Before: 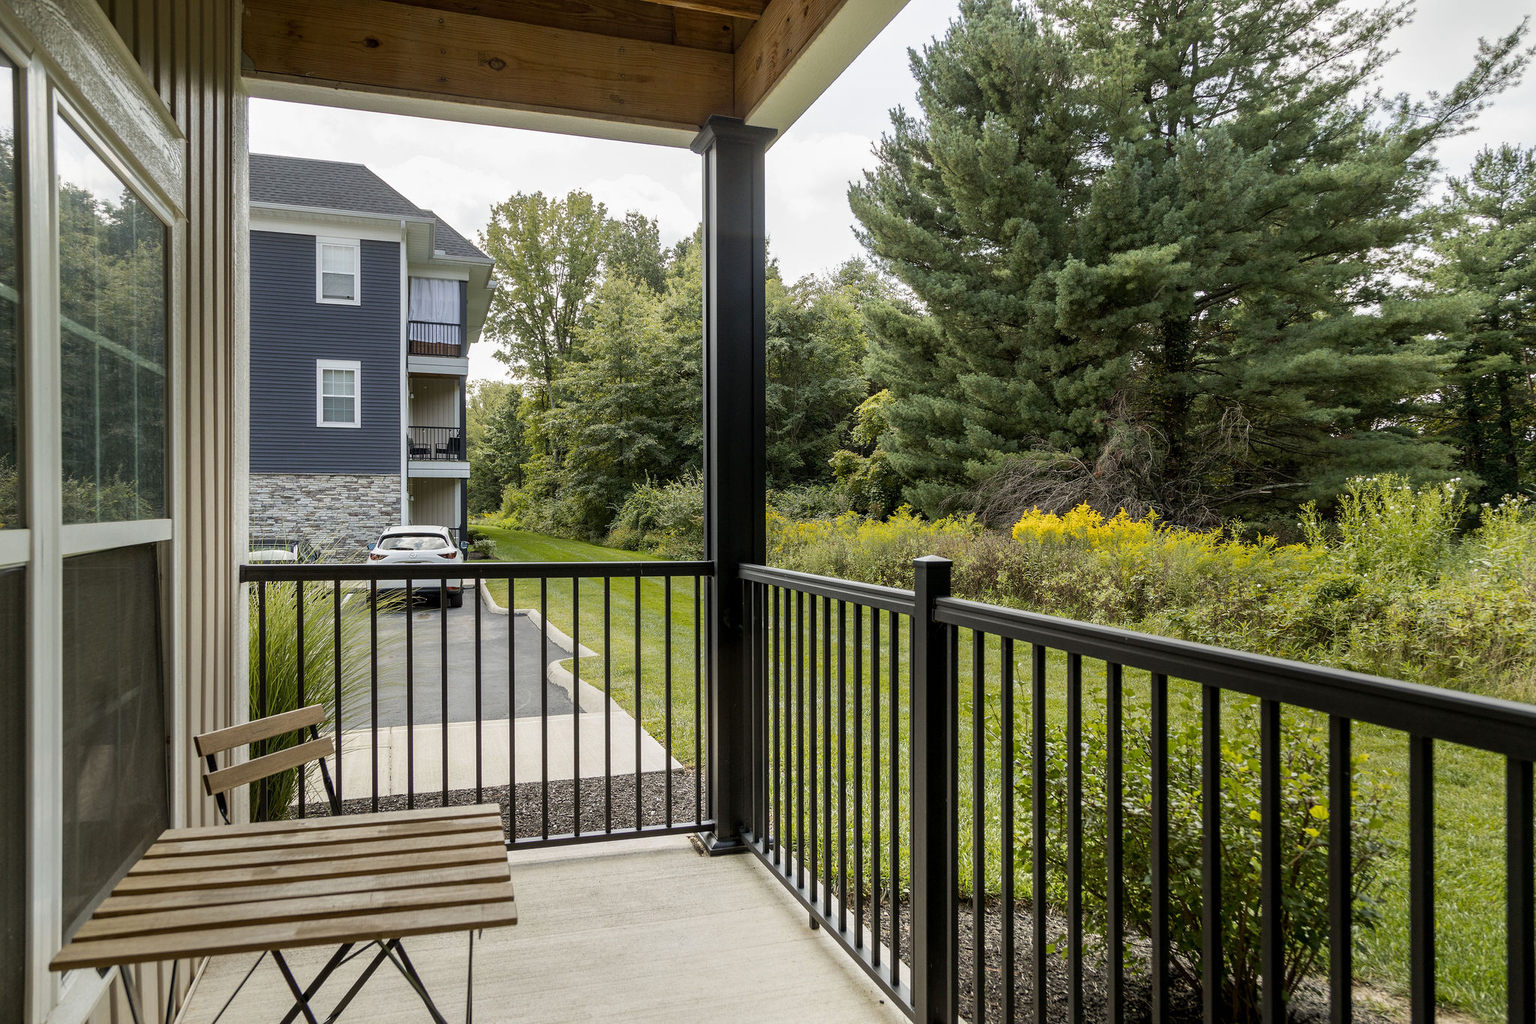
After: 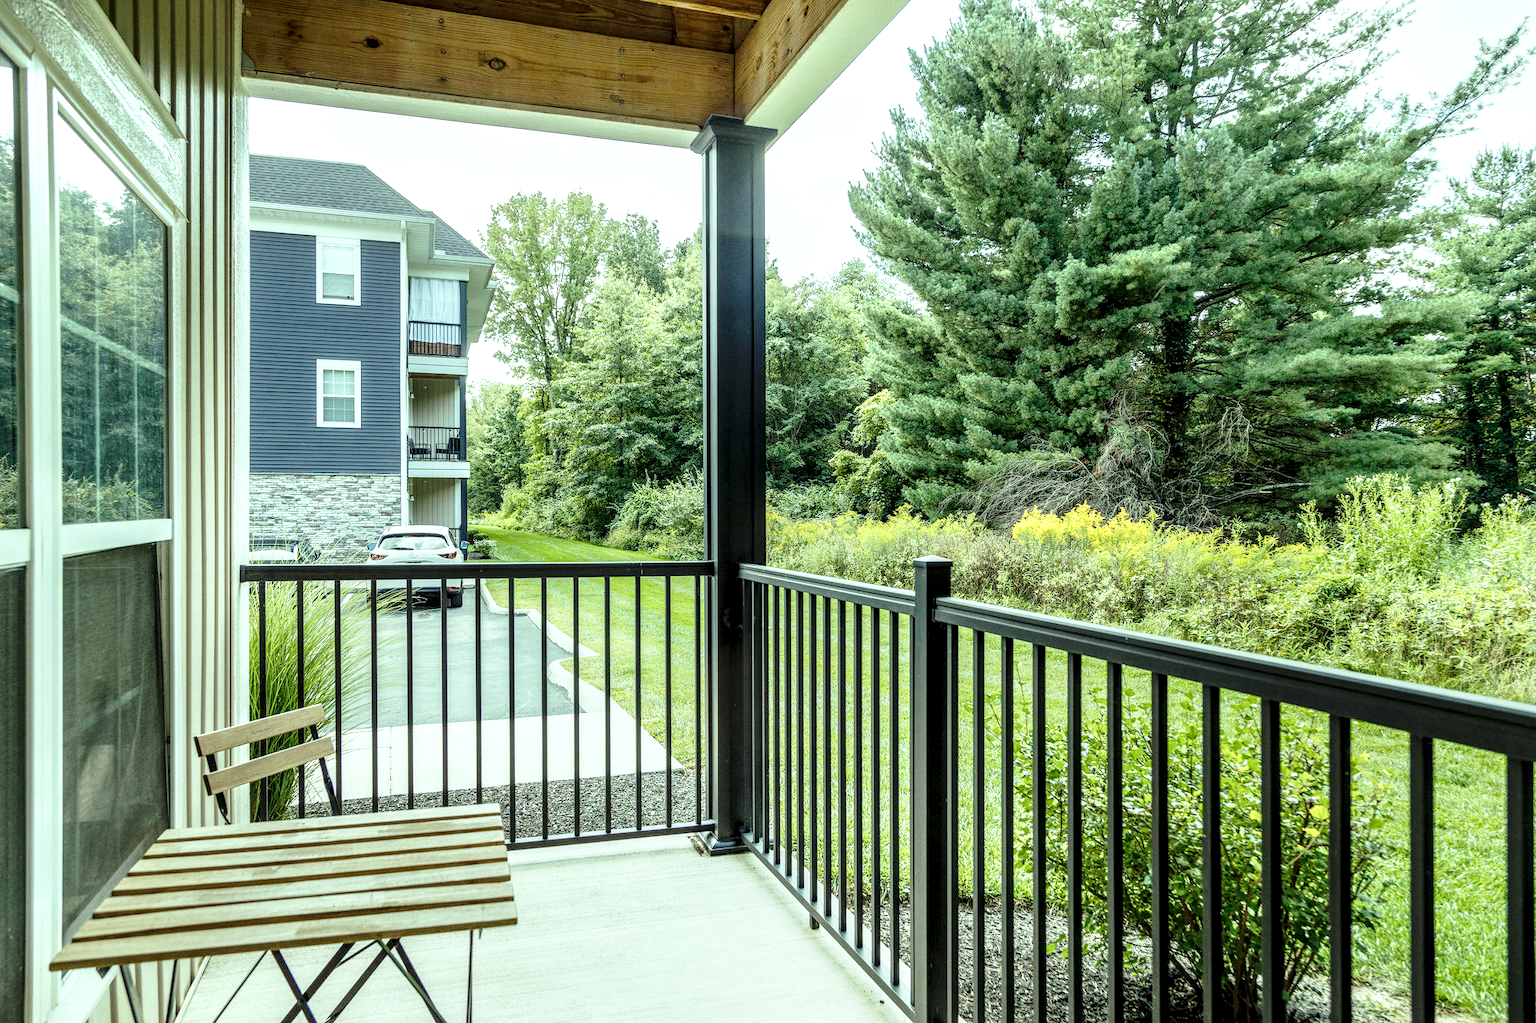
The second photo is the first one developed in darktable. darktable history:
color balance: contrast -15%
white balance: red 1.029, blue 0.92
color balance rgb: shadows lift › chroma 7.23%, shadows lift › hue 246.48°, highlights gain › chroma 5.38%, highlights gain › hue 196.93°, white fulcrum 1 EV
exposure: black level correction 0.001, exposure 0.5 EV, compensate exposure bias true, compensate highlight preservation false
base curve: curves: ch0 [(0, 0) (0.028, 0.03) (0.121, 0.232) (0.46, 0.748) (0.859, 0.968) (1, 1)], preserve colors none
local contrast: detail 144%
